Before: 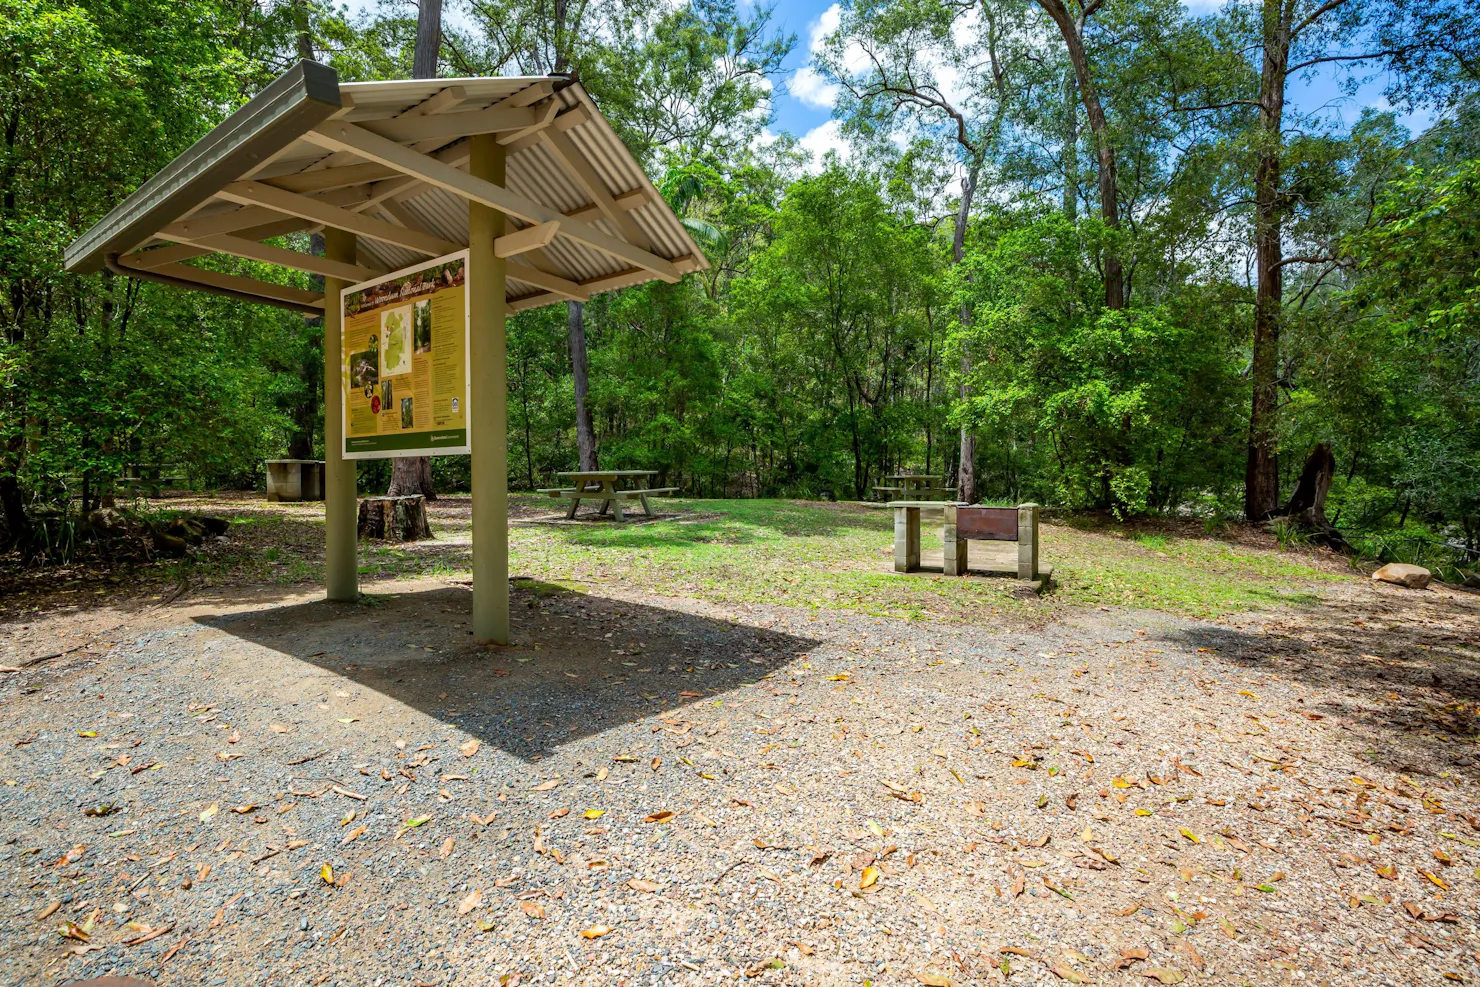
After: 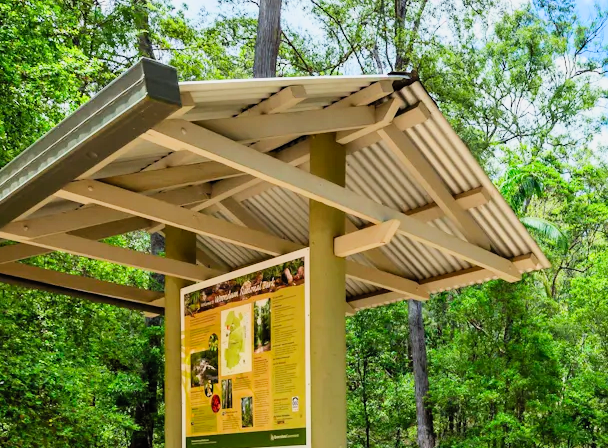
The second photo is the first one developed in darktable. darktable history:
crop and rotate: left 10.87%, top 0.114%, right 48.005%, bottom 54.413%
contrast brightness saturation: contrast 0.201, brightness 0.166, saturation 0.215
filmic rgb: black relative exposure -7.46 EV, white relative exposure 4.85 EV, hardness 3.4
exposure: black level correction 0, exposure 0.597 EV, compensate exposure bias true, compensate highlight preservation false
